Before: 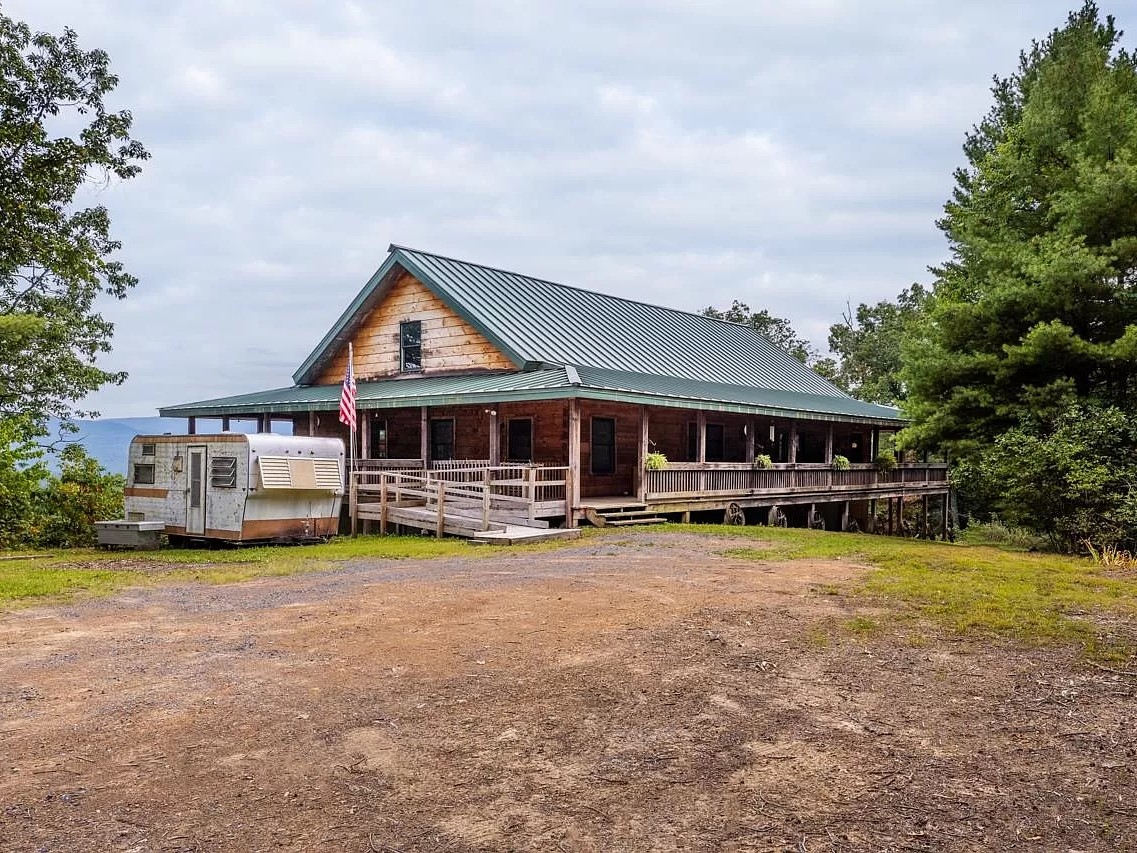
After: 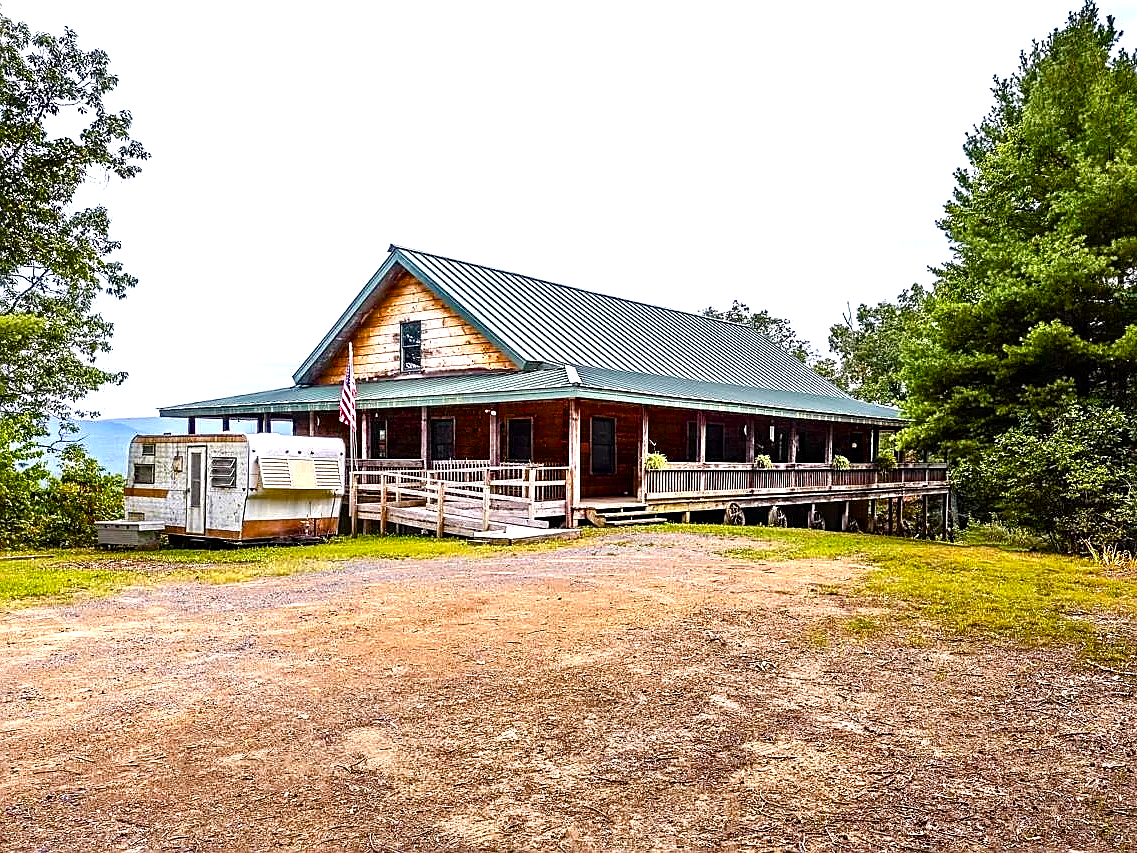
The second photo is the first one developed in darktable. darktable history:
exposure: black level correction 0, exposure 0.699 EV, compensate highlight preservation false
color balance rgb: perceptual saturation grading › global saturation 34.941%, perceptual saturation grading › highlights -29.919%, perceptual saturation grading › shadows 34.778%, global vibrance 6.421%, contrast 12.701%, saturation formula JzAzBz (2021)
sharpen: on, module defaults
